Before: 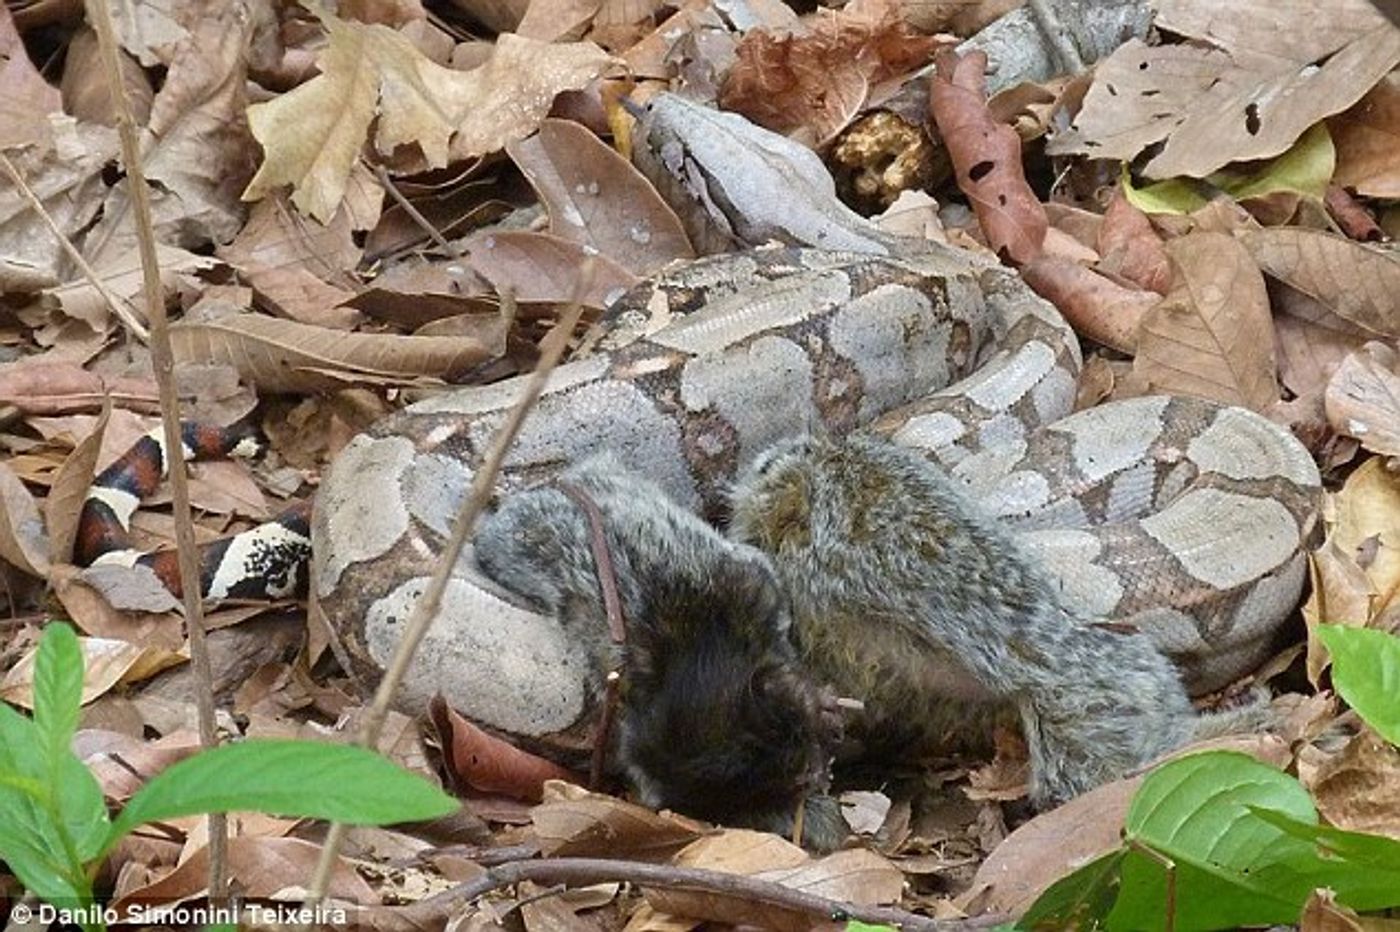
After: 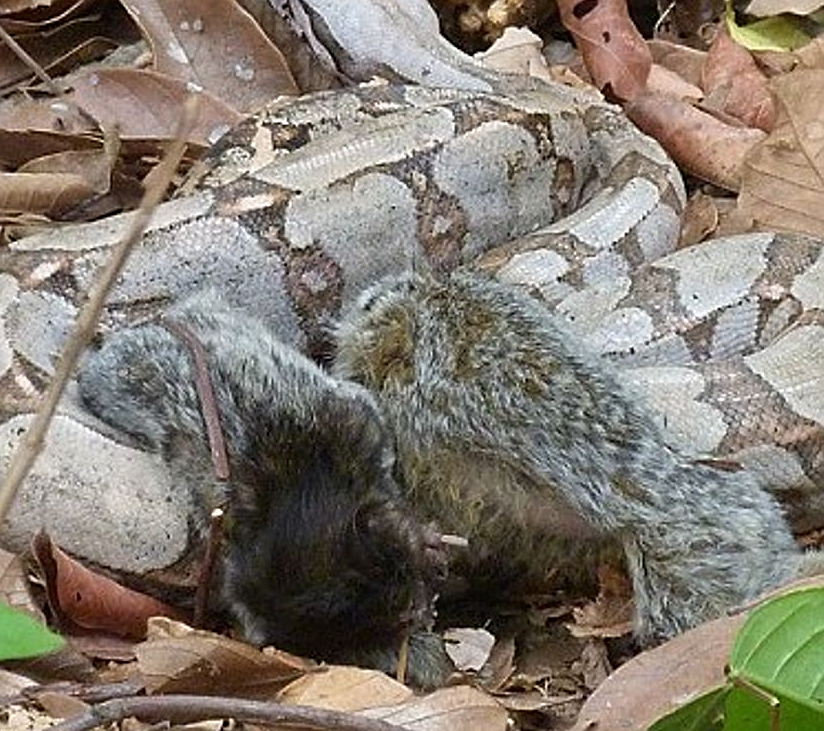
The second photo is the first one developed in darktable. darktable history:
sharpen: on, module defaults
crop and rotate: left 28.319%, top 17.566%, right 12.818%, bottom 3.999%
